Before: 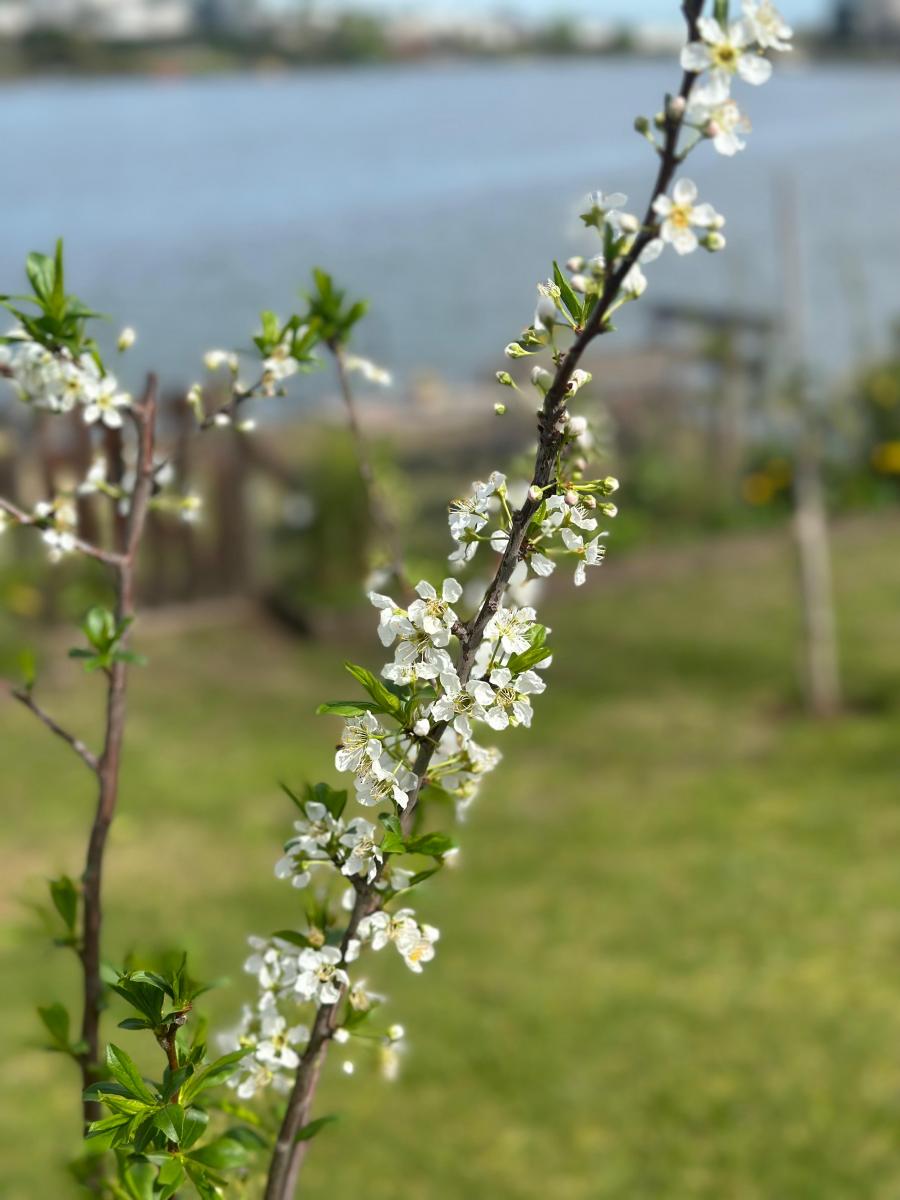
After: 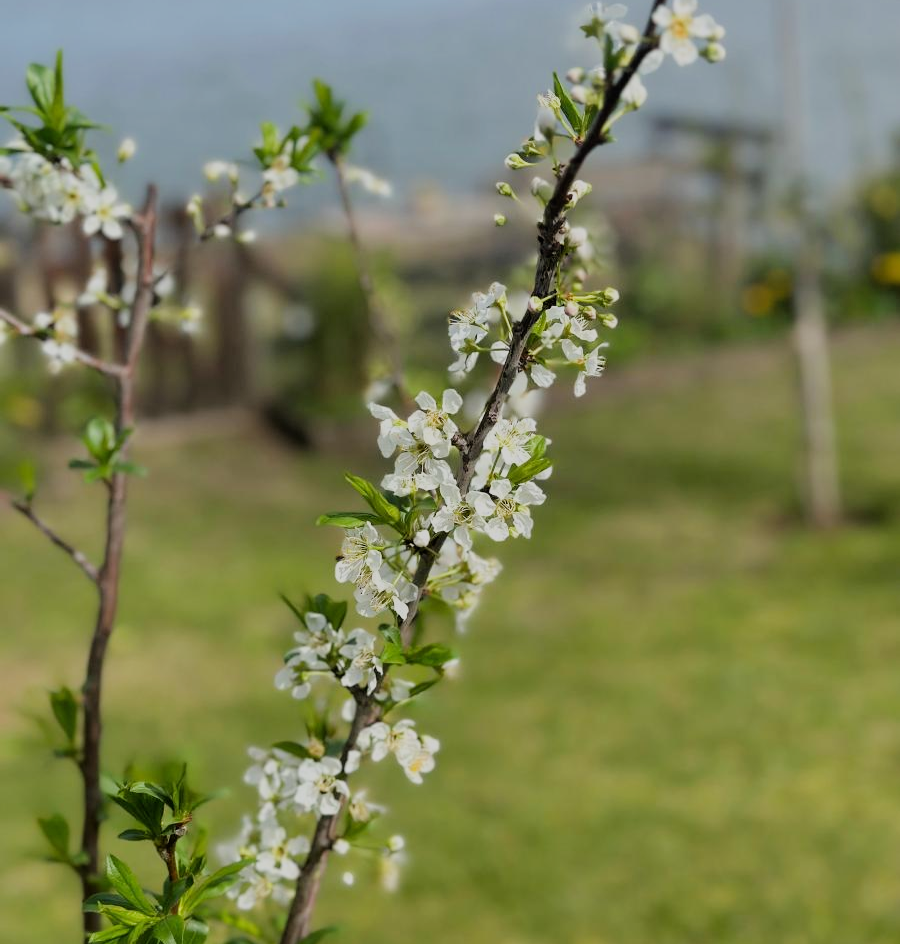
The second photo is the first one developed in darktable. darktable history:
filmic rgb: black relative exposure -7.32 EV, white relative exposure 5.09 EV, hardness 3.2
crop and rotate: top 15.774%, bottom 5.506%
